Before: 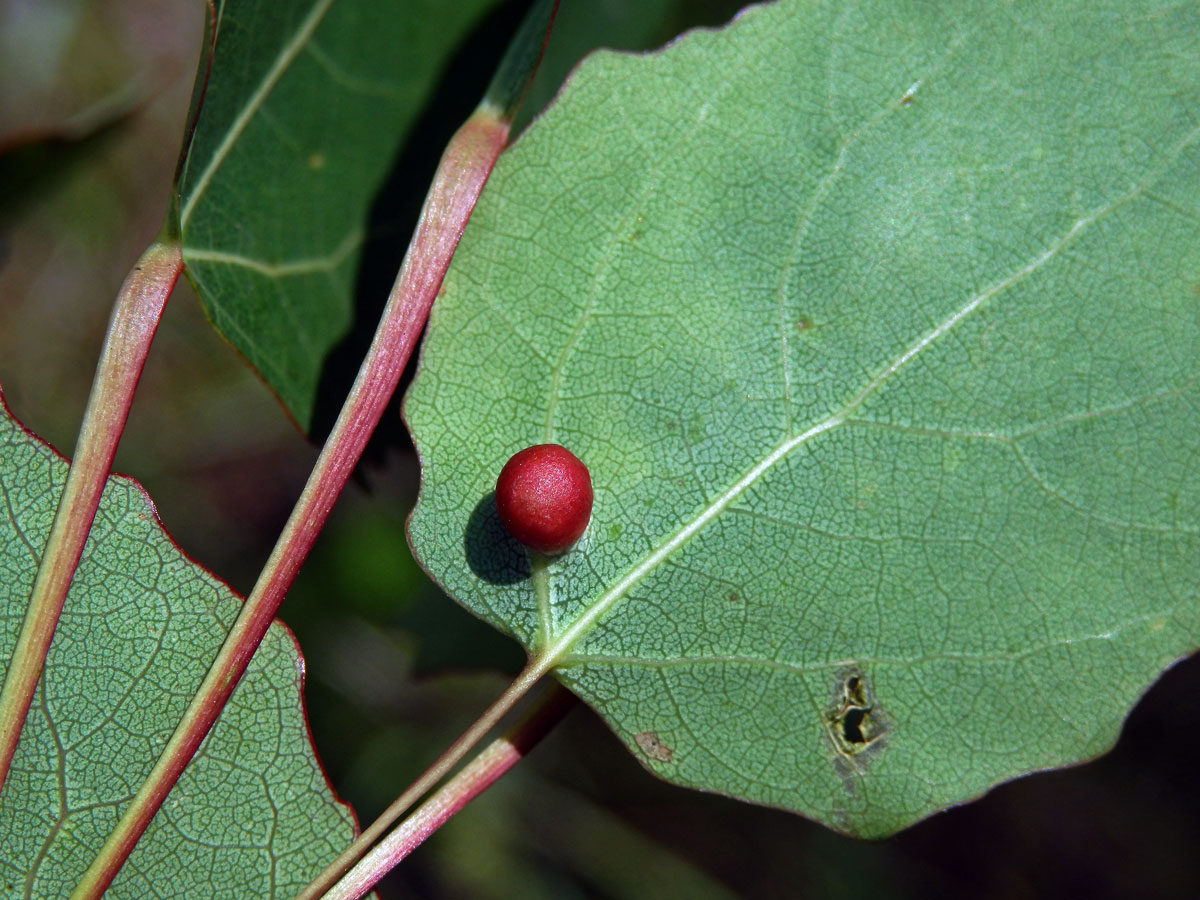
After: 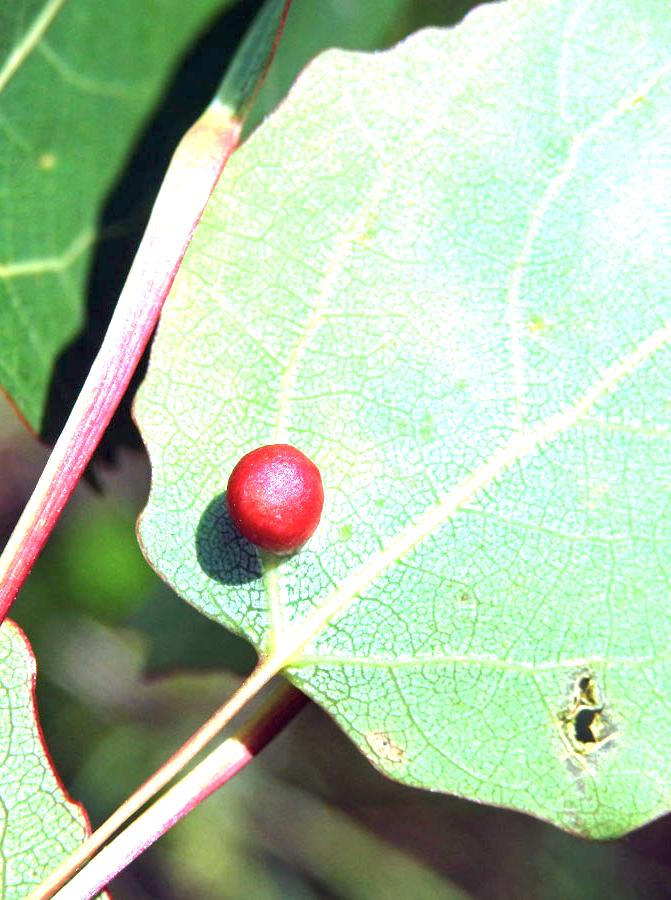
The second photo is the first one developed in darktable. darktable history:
exposure: exposure 2.281 EV, compensate highlight preservation false
contrast brightness saturation: contrast 0.046, brightness 0.066, saturation 0.01
crop and rotate: left 22.493%, right 21.566%
